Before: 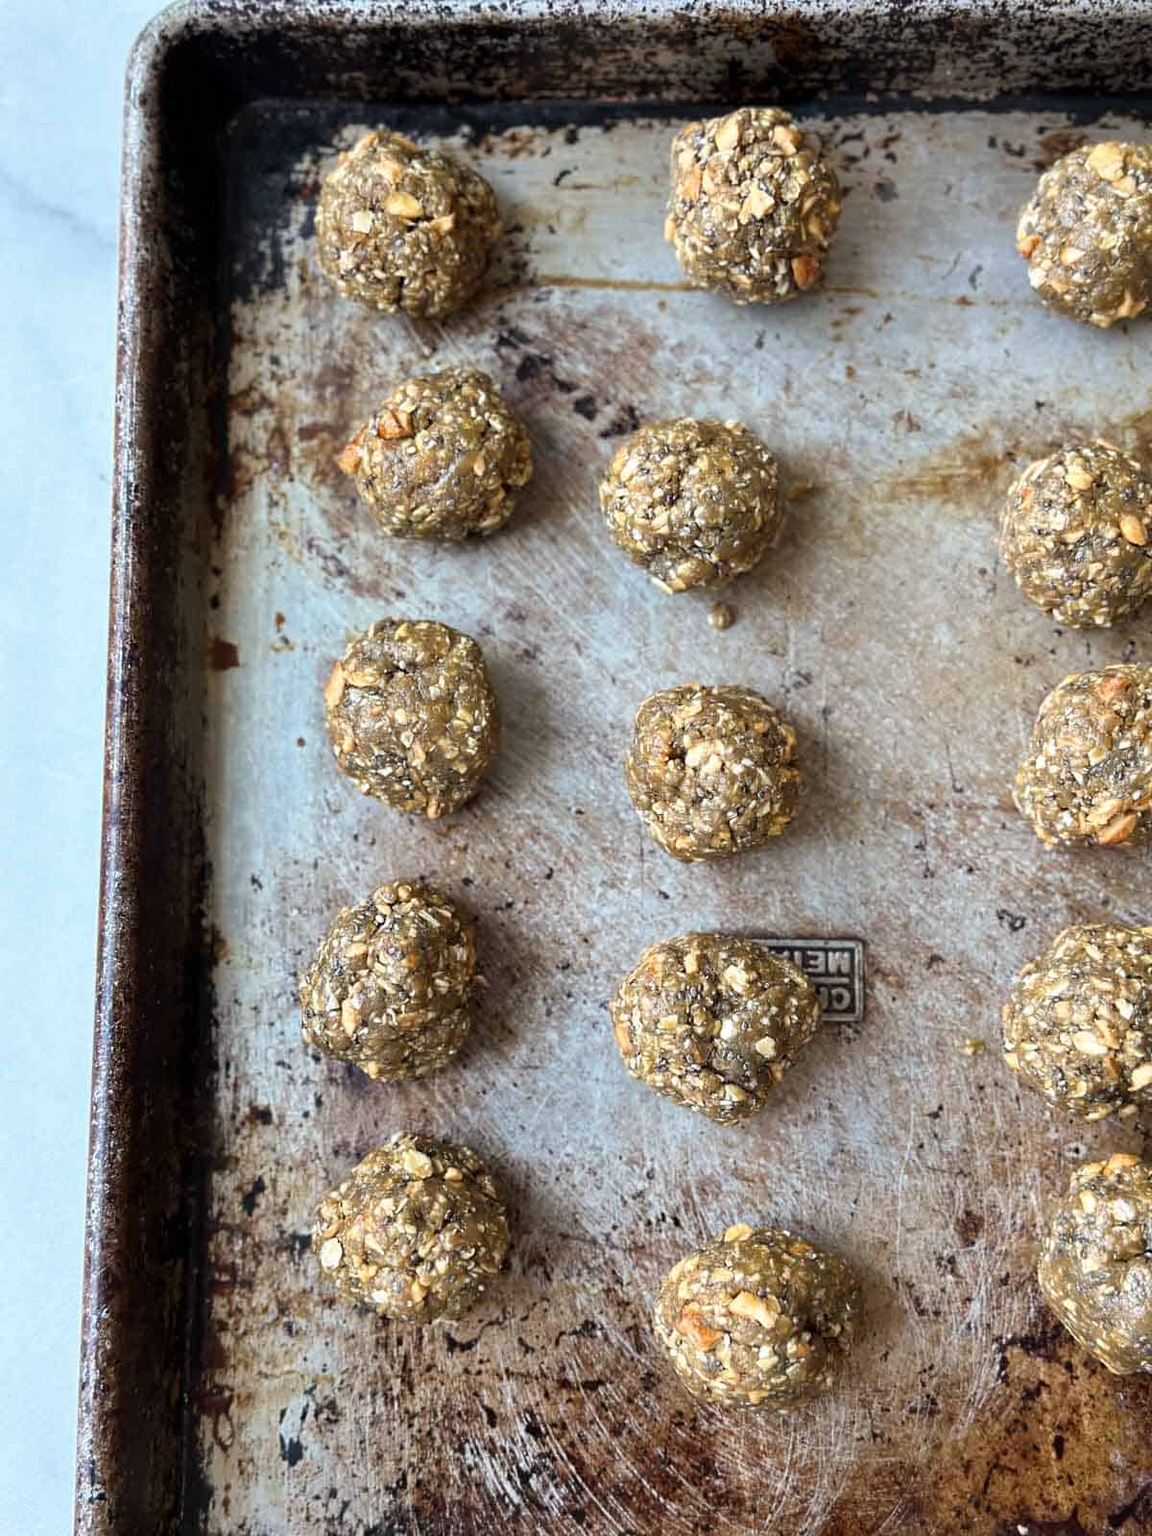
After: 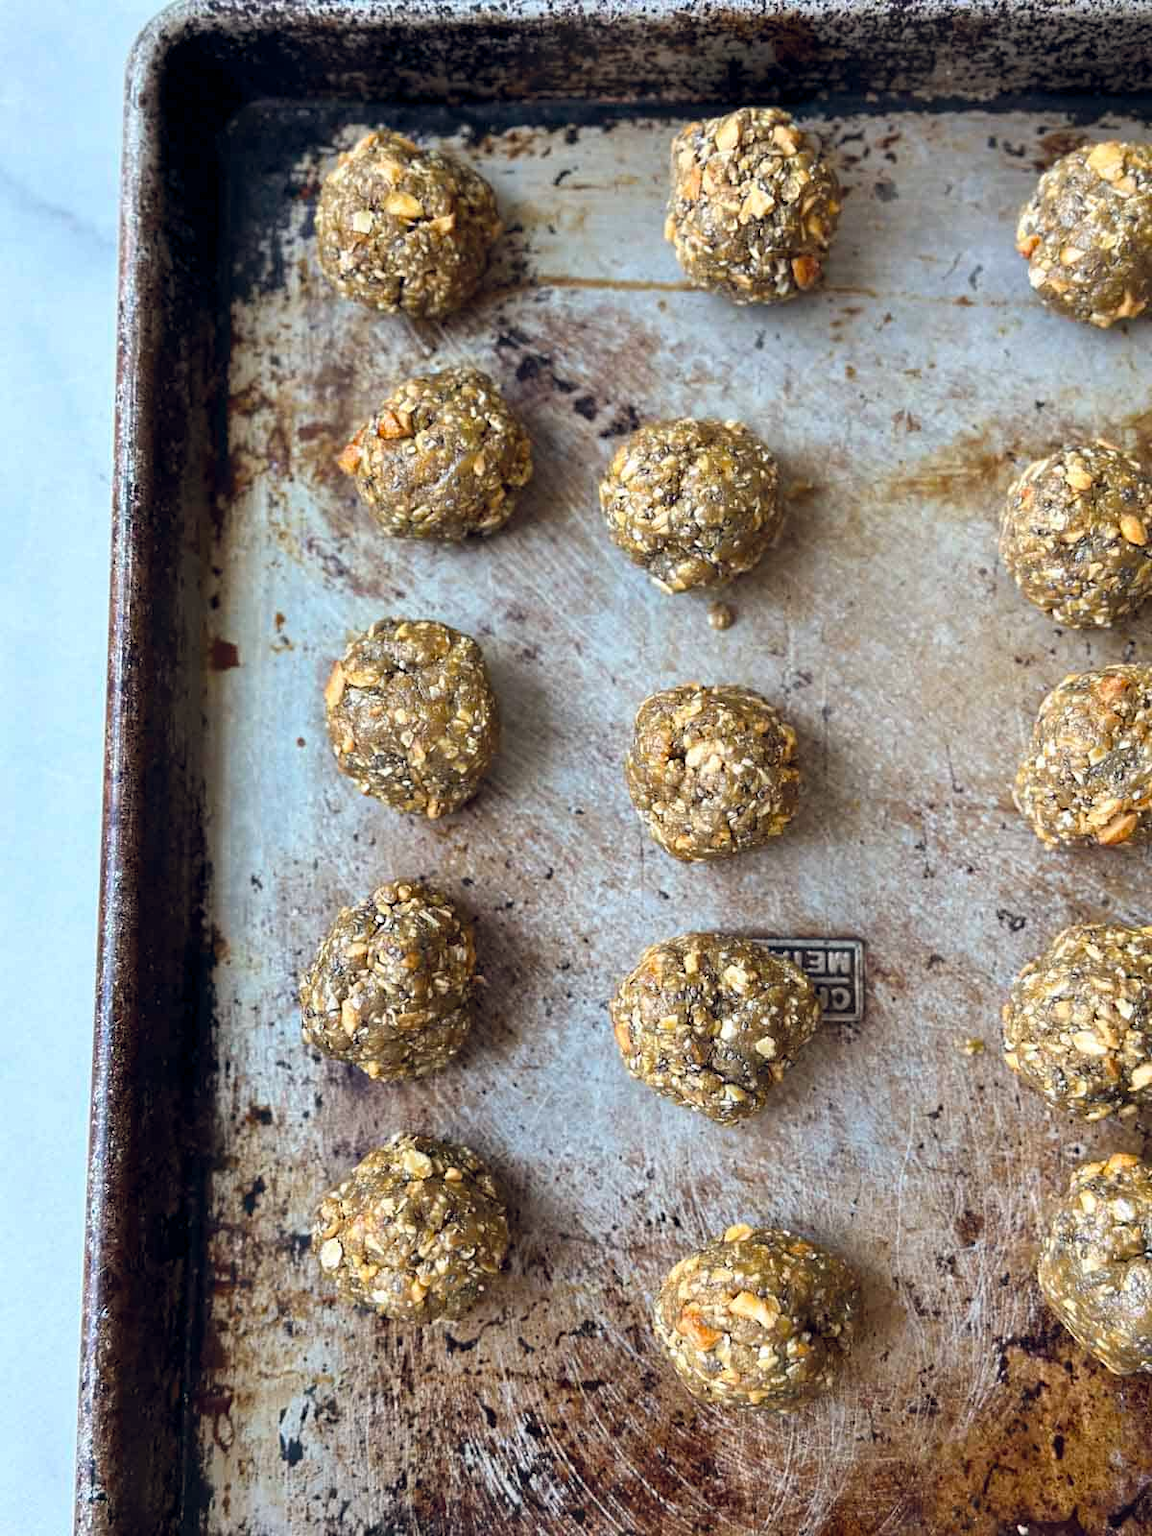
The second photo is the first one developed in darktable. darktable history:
color balance rgb: global offset › chroma 0.056%, global offset › hue 253.48°, perceptual saturation grading › global saturation 19.757%
